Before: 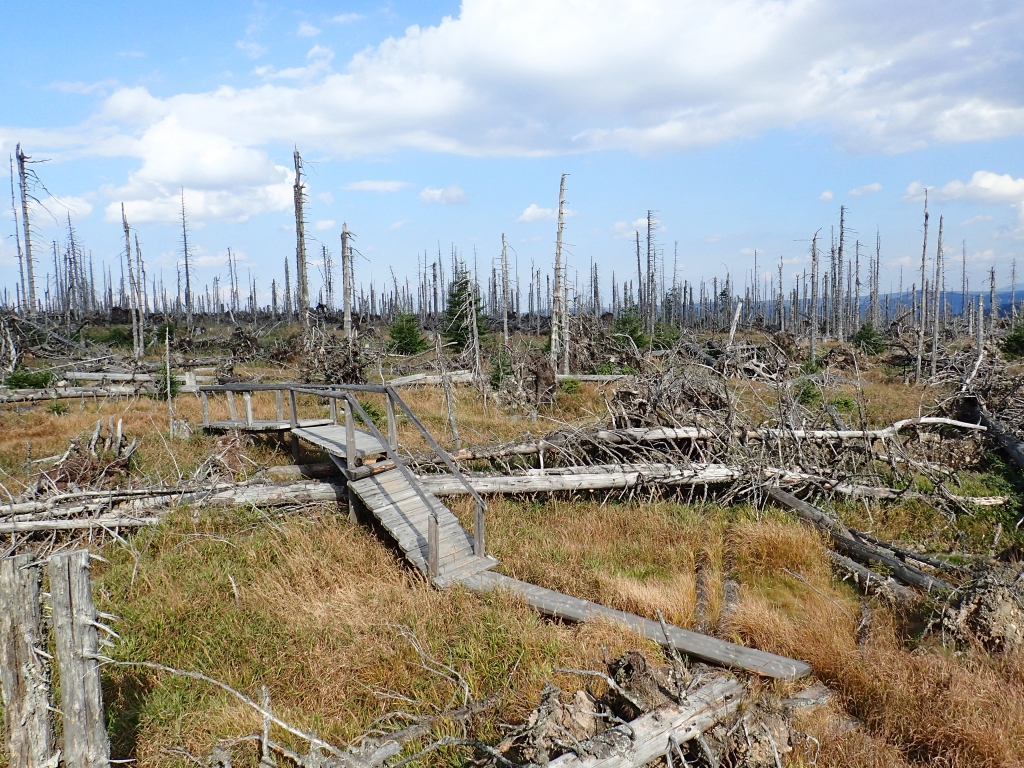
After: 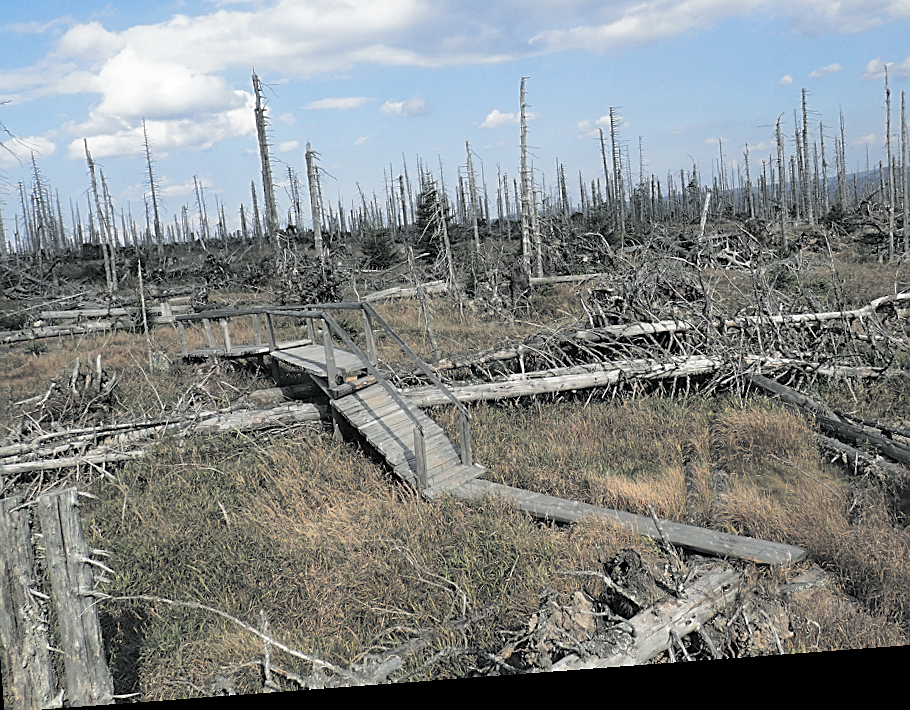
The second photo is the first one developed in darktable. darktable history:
crop and rotate: left 4.842%, top 15.51%, right 10.668%
rotate and perspective: rotation -4.25°, automatic cropping off
shadows and highlights: on, module defaults
split-toning: shadows › hue 190.8°, shadows › saturation 0.05, highlights › hue 54°, highlights › saturation 0.05, compress 0%
sharpen: on, module defaults
